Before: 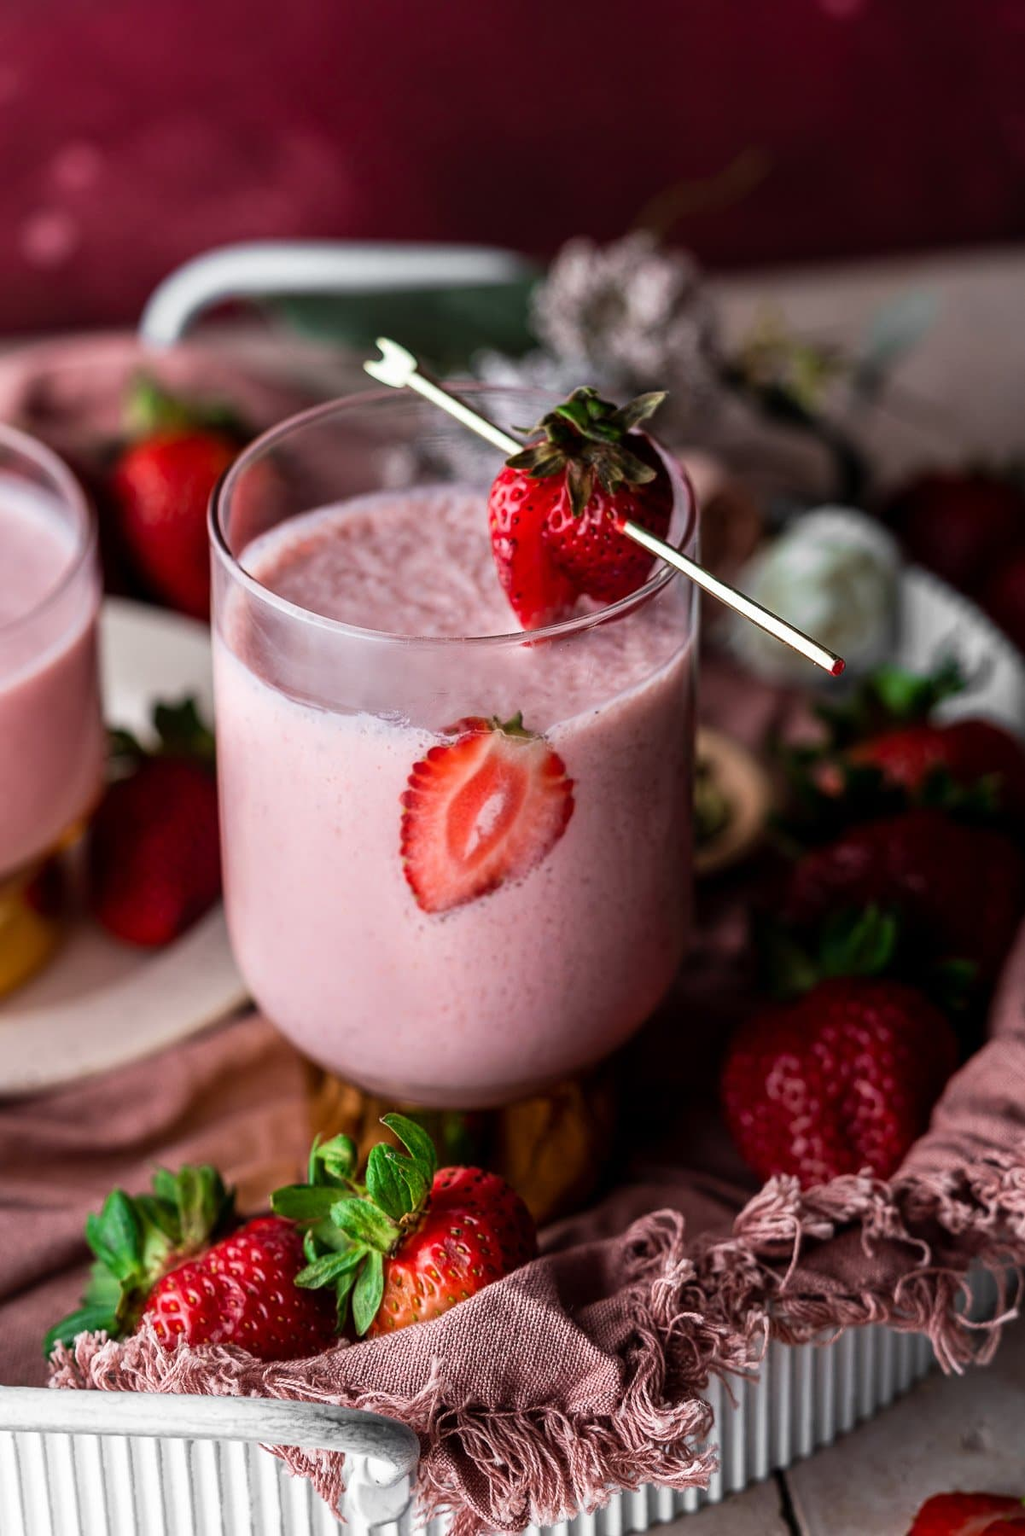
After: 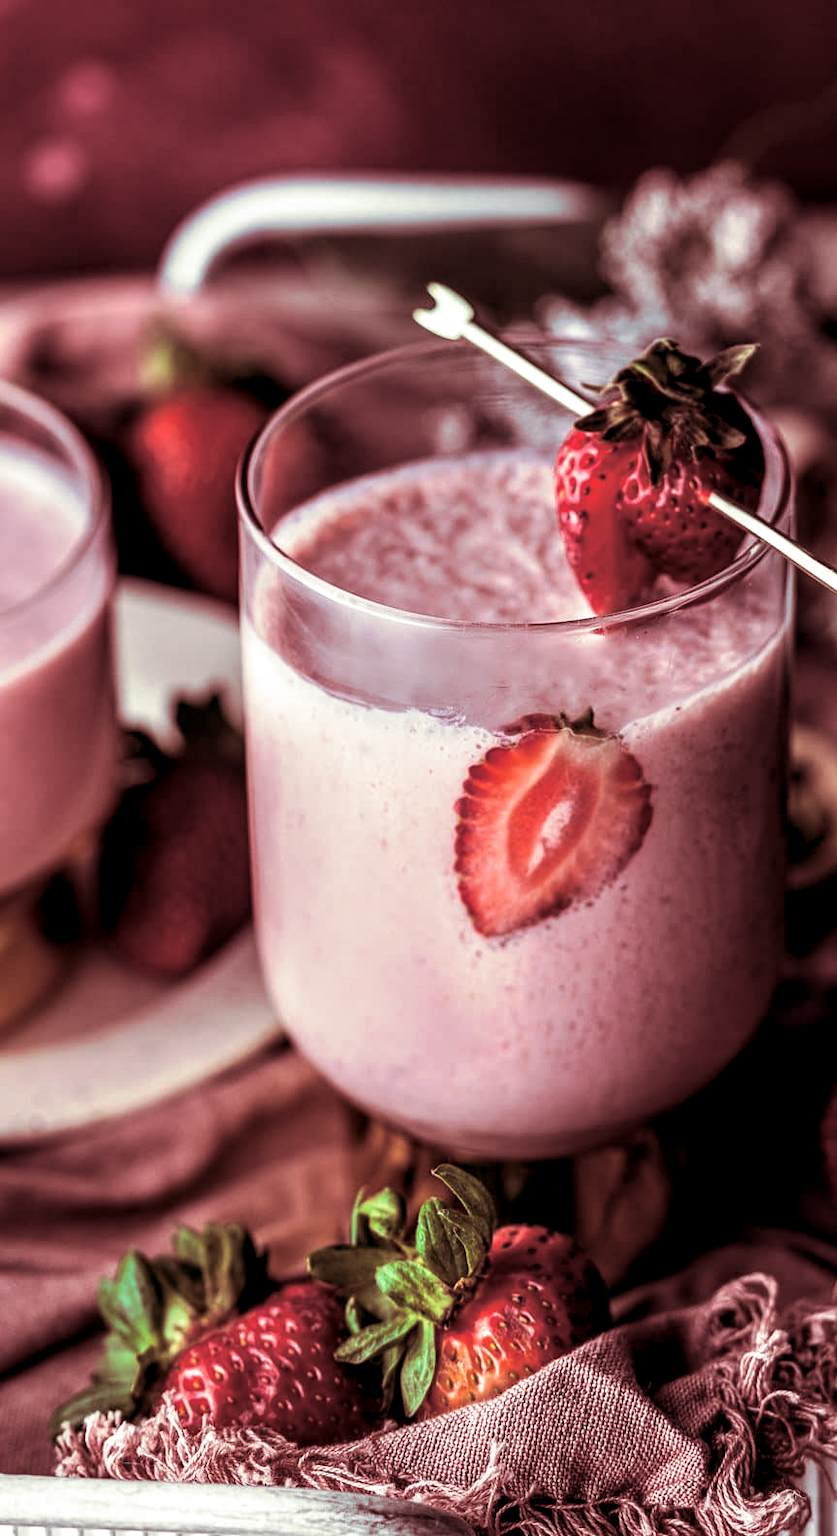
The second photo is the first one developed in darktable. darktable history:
crop: top 5.803%, right 27.864%, bottom 5.804%
local contrast: detail 150%
split-toning: compress 20%
tone equalizer: on, module defaults
